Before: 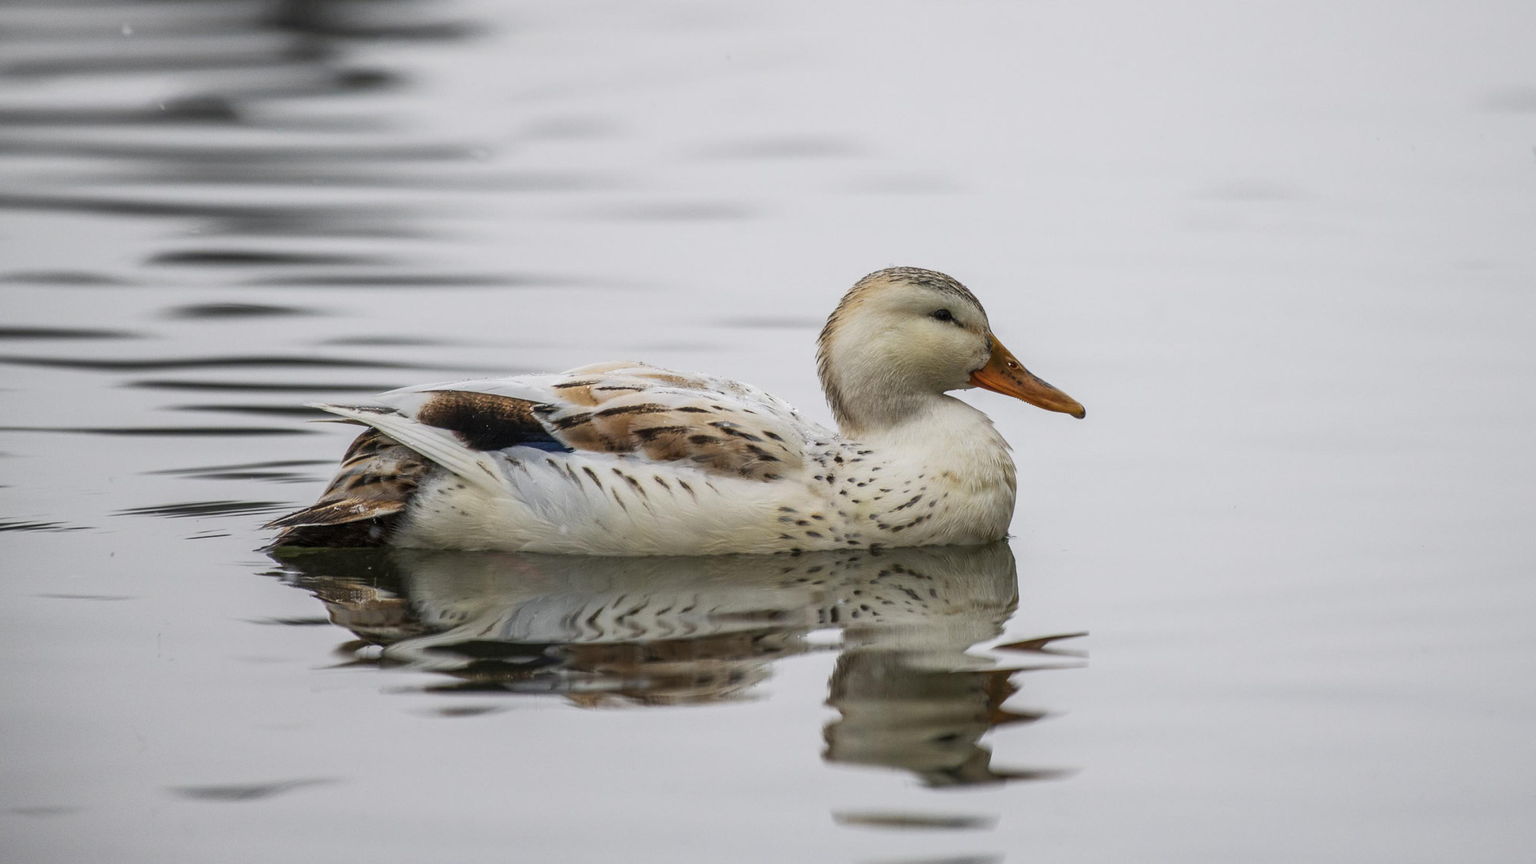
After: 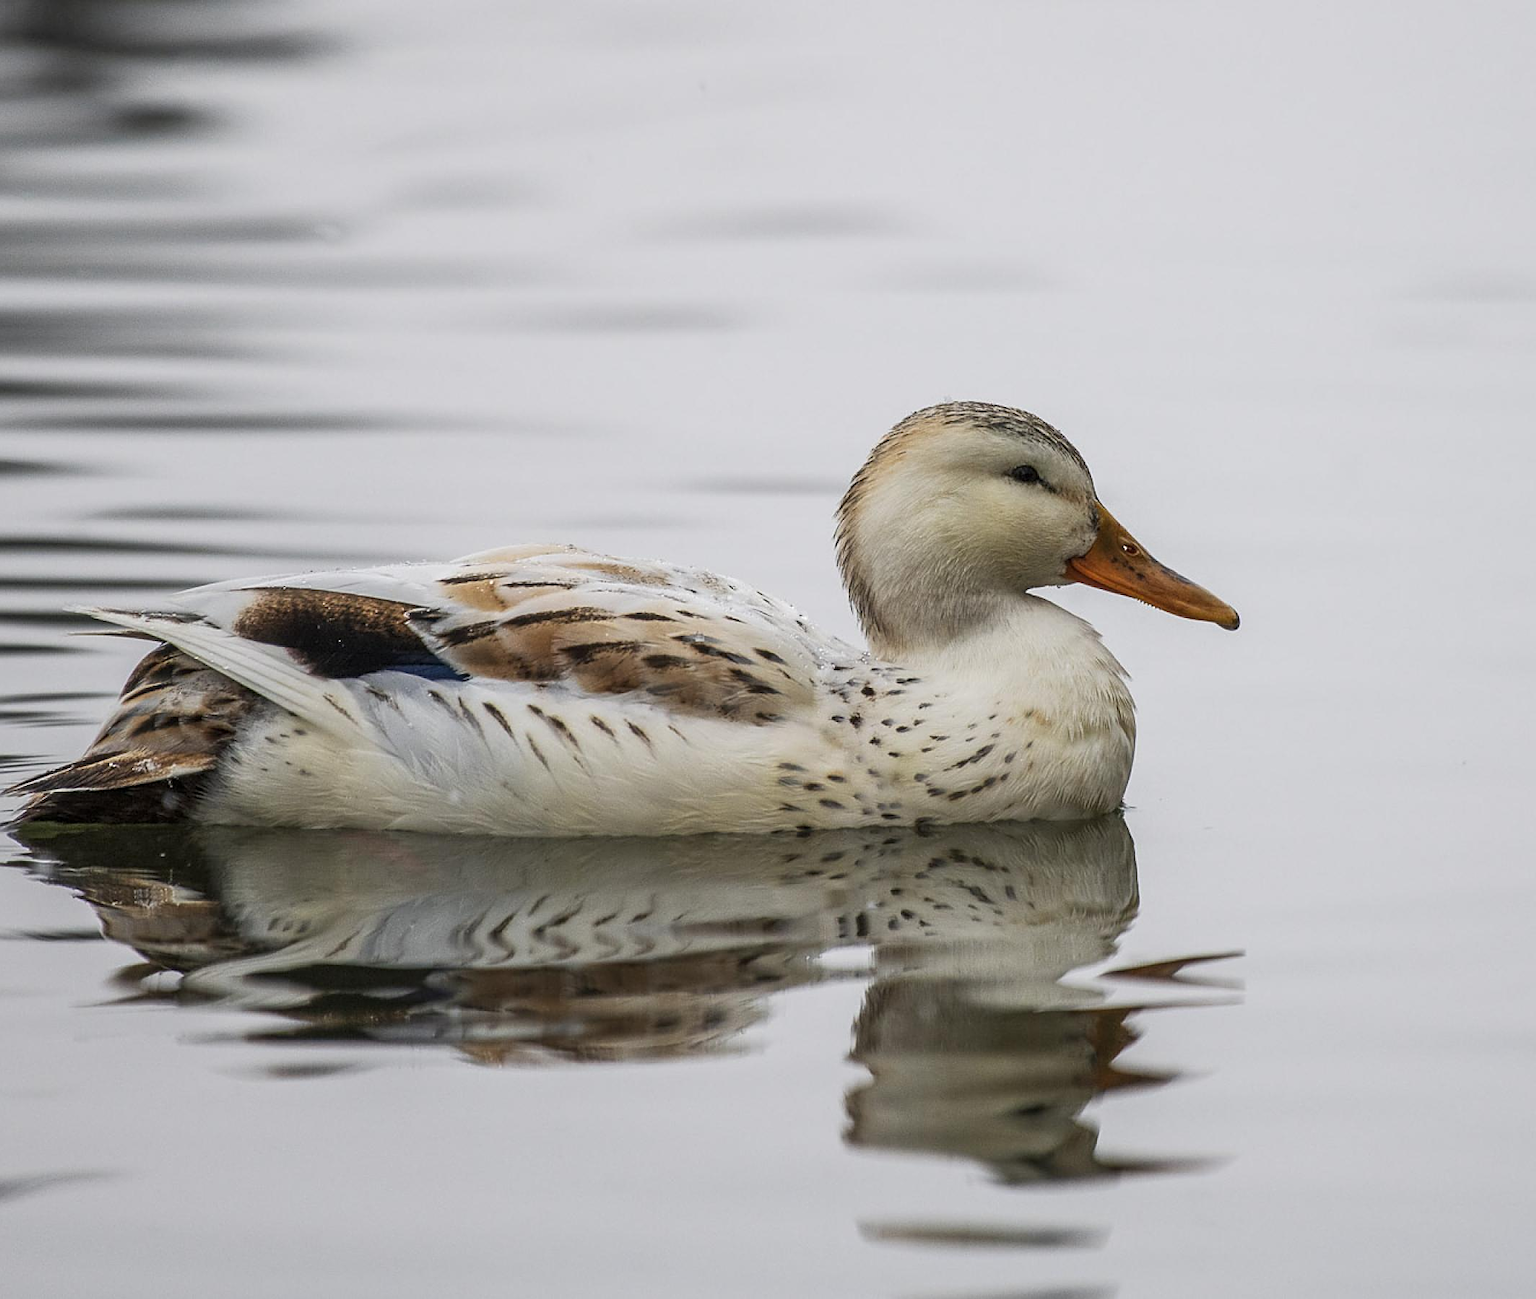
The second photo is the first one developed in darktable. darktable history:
sharpen: on, module defaults
crop: left 17.049%, right 16.454%
